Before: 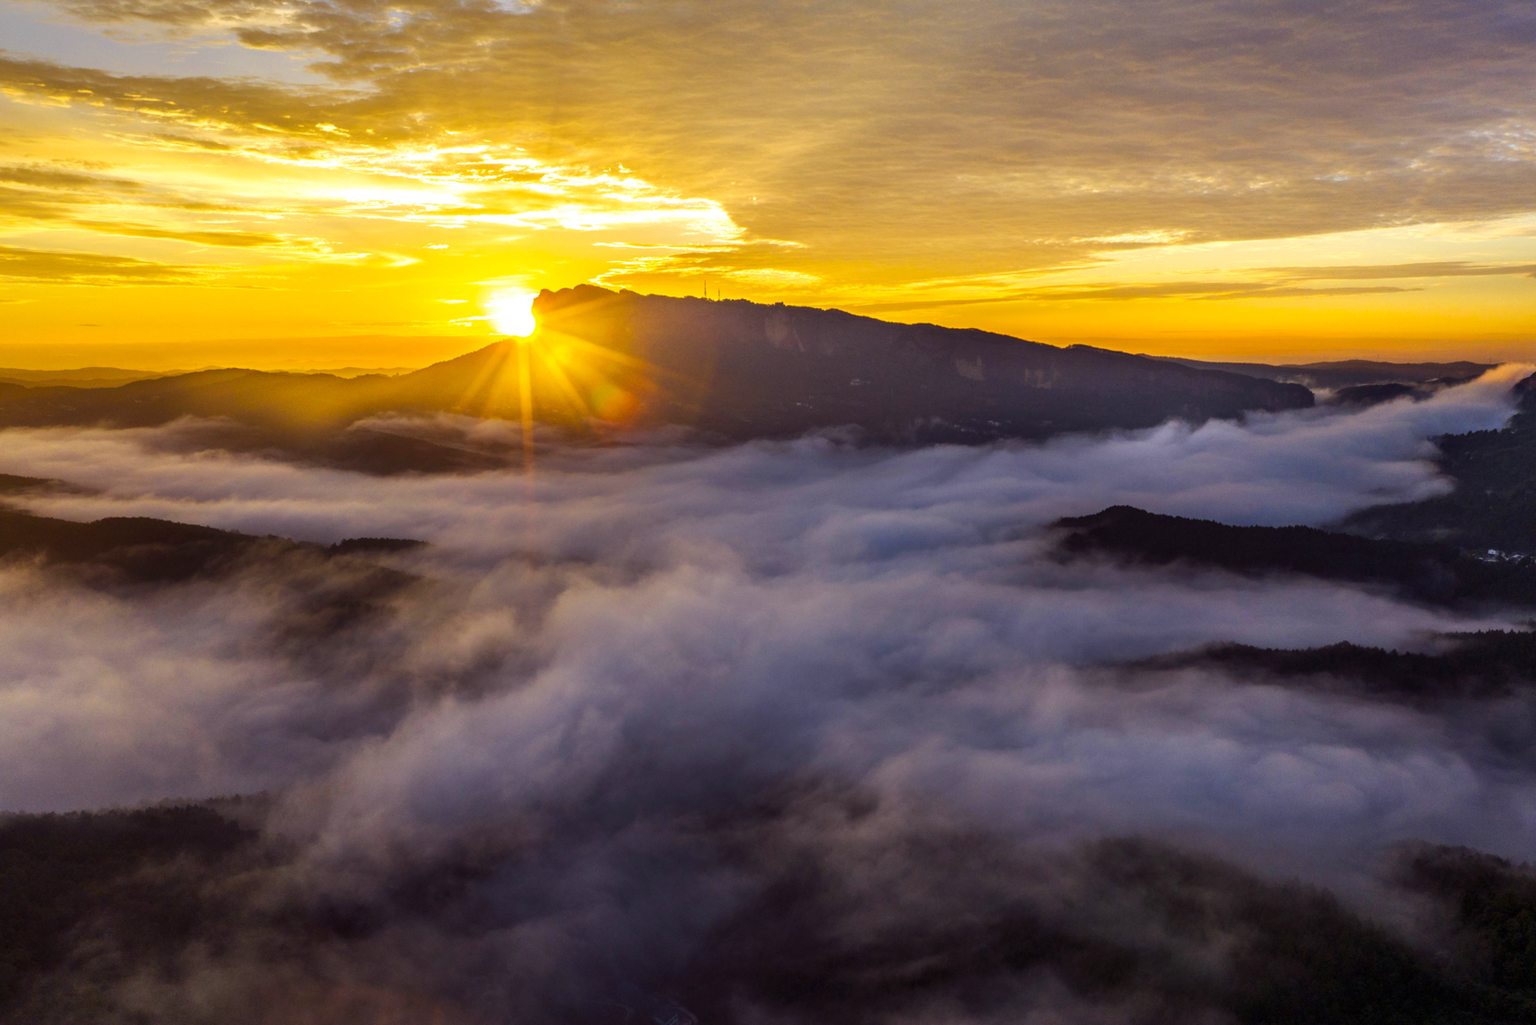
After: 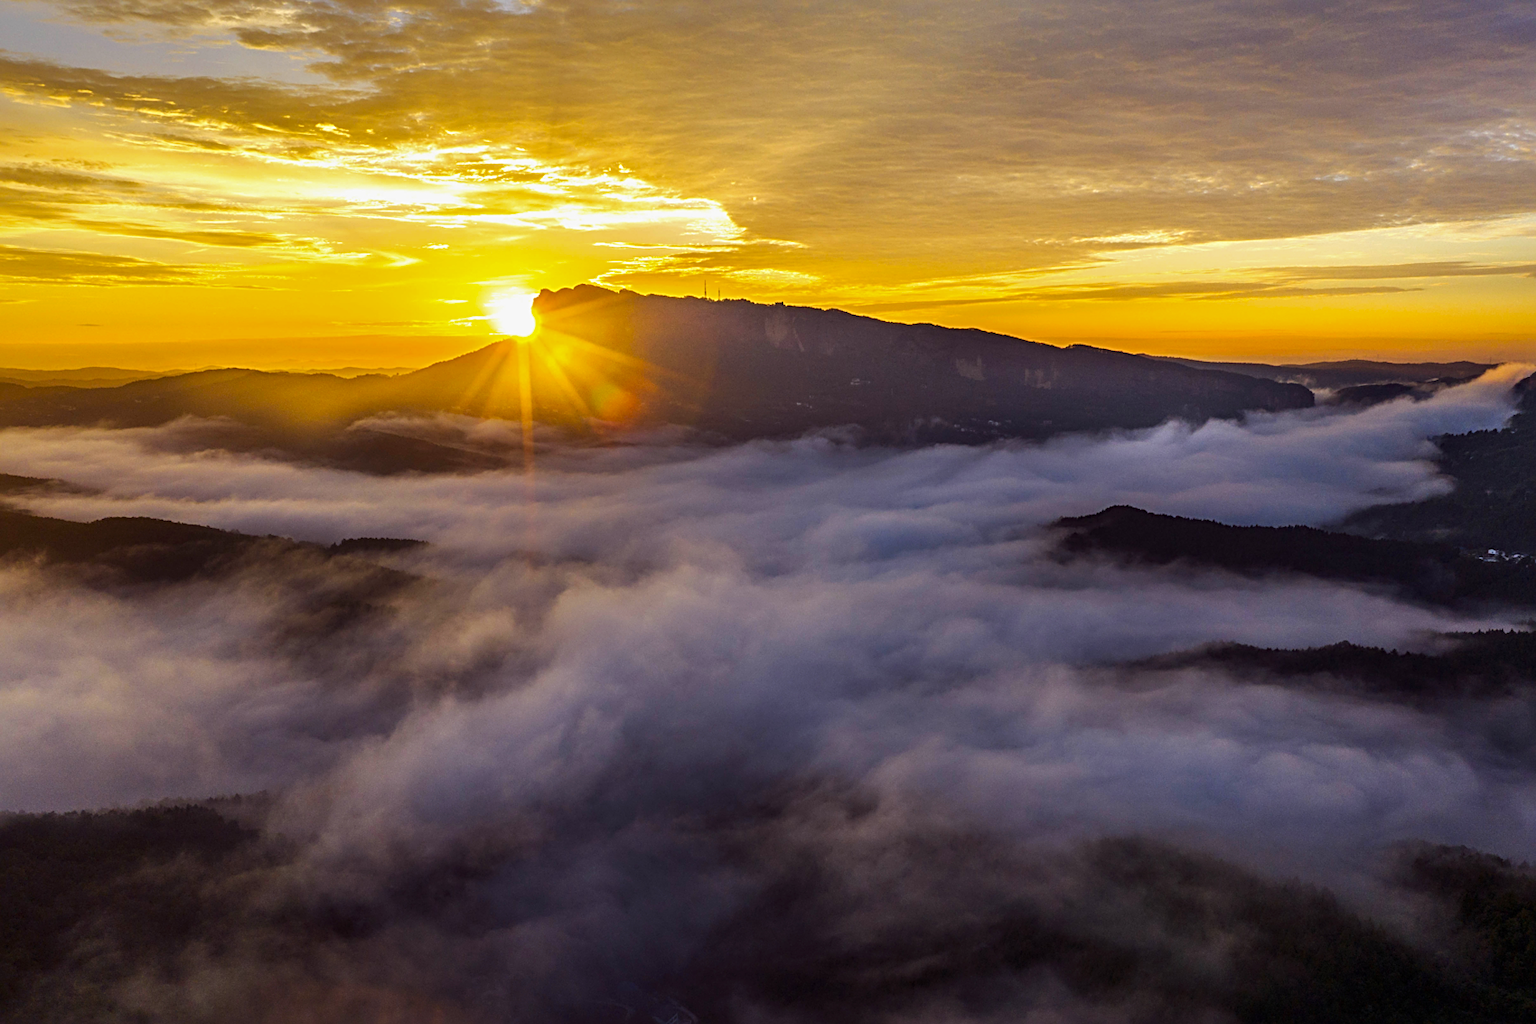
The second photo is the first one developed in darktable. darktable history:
sharpen: radius 2.753
shadows and highlights: shadows -20.25, white point adjustment -2.09, highlights -35.04, highlights color adjustment 0.035%
